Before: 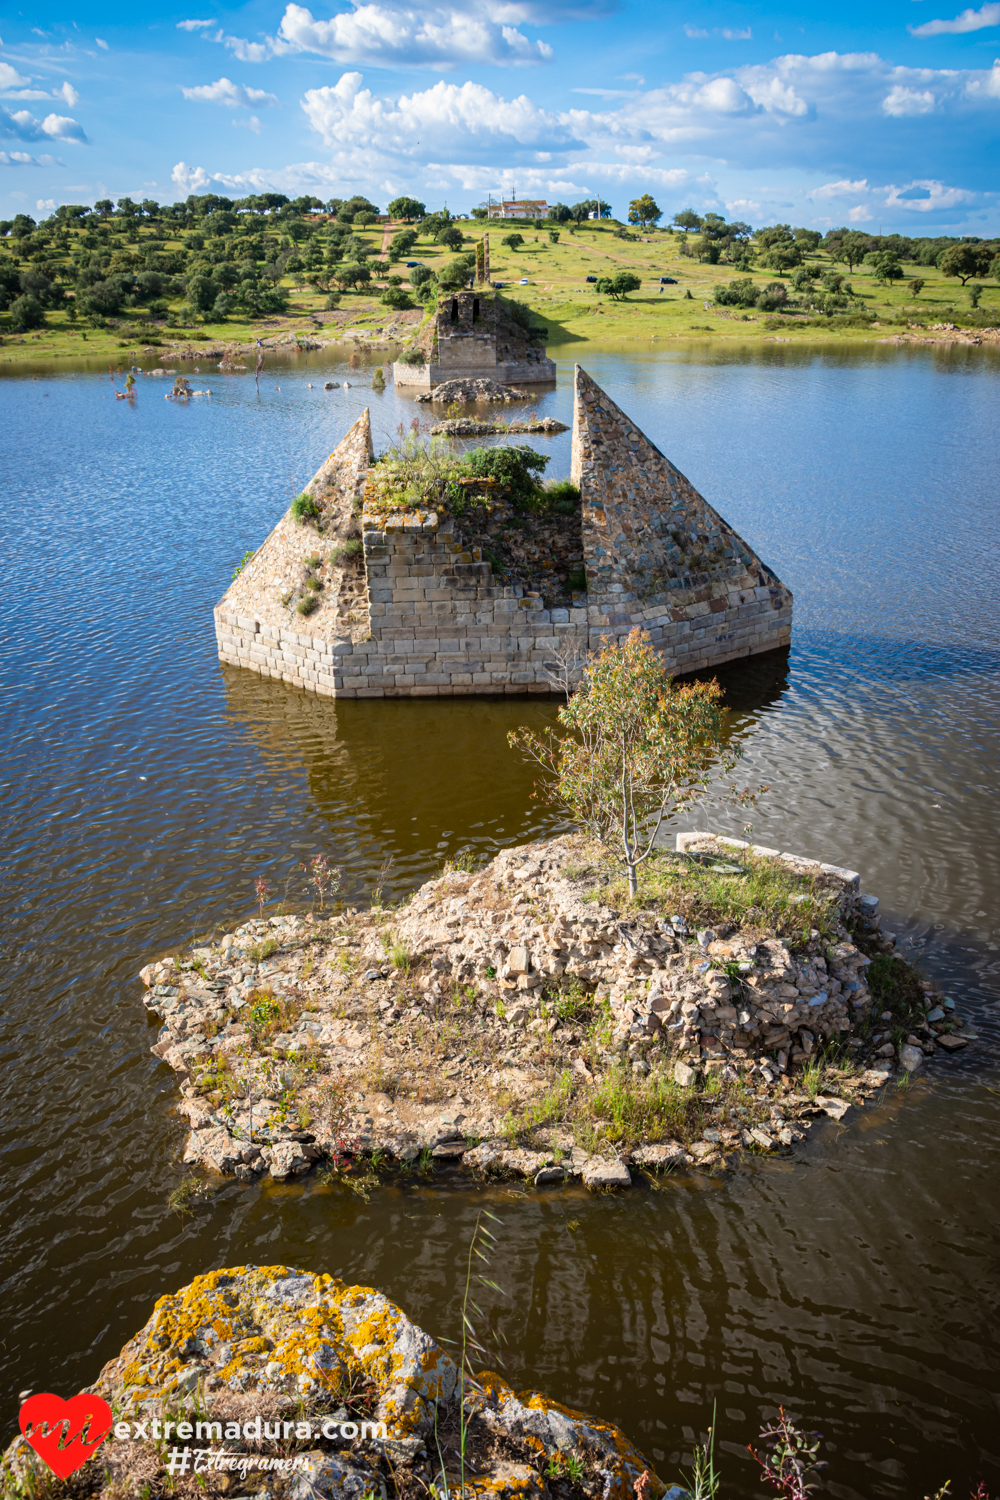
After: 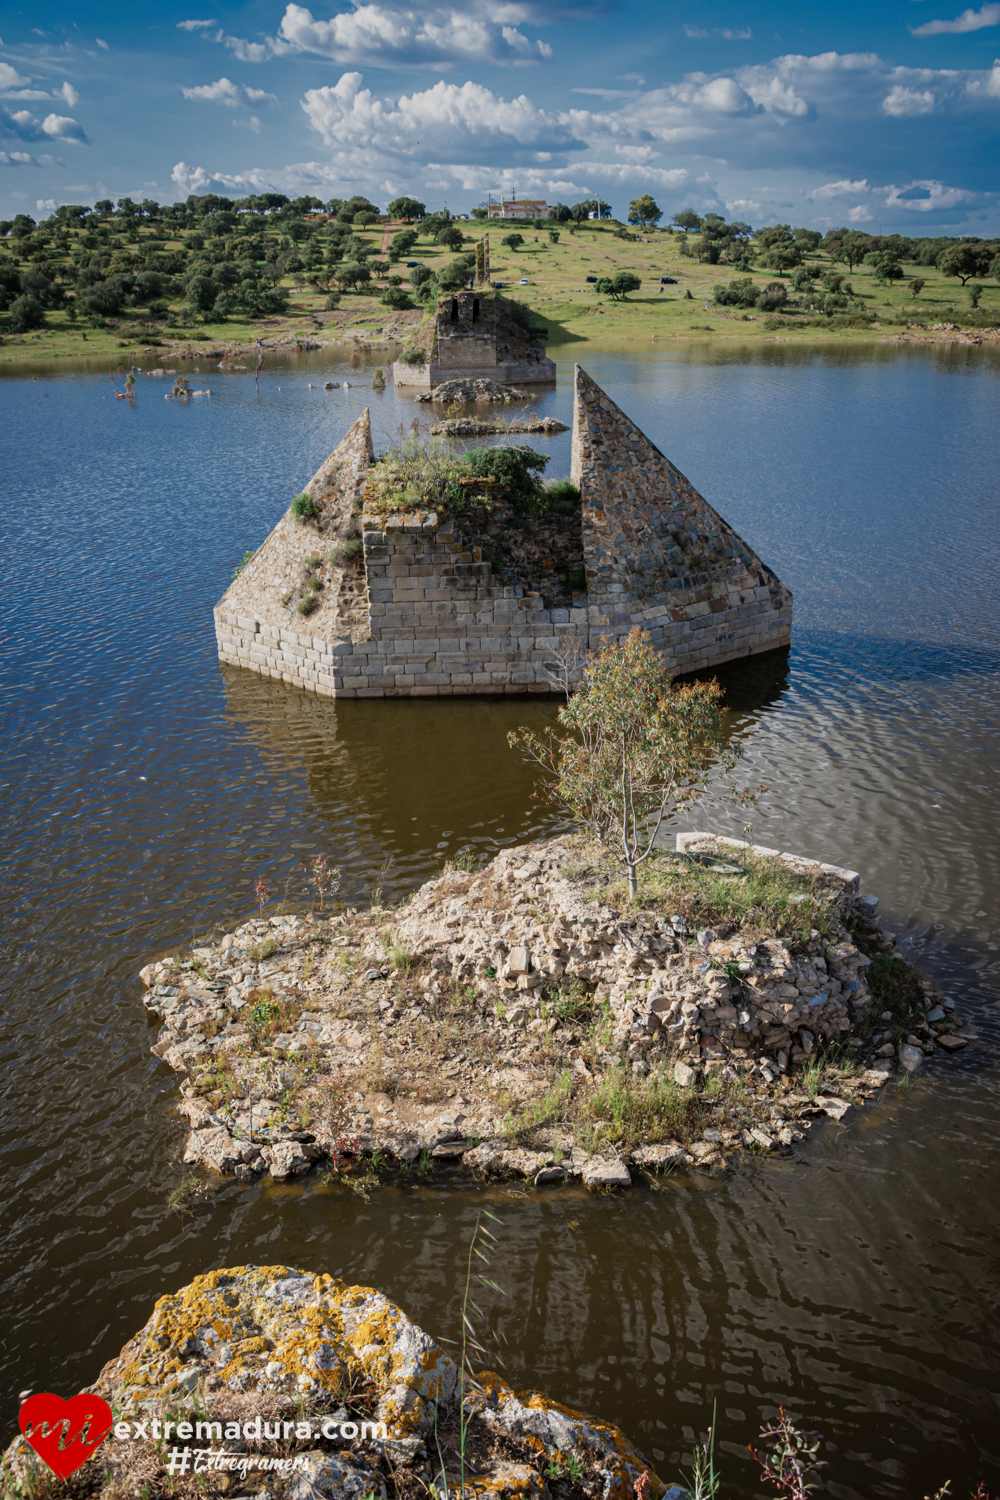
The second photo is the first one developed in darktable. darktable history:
color zones: curves: ch0 [(0, 0.5) (0.125, 0.4) (0.25, 0.5) (0.375, 0.4) (0.5, 0.4) (0.625, 0.35) (0.75, 0.35) (0.875, 0.5)]; ch1 [(0, 0.35) (0.125, 0.45) (0.25, 0.35) (0.375, 0.35) (0.5, 0.35) (0.625, 0.35) (0.75, 0.45) (0.875, 0.35)]; ch2 [(0, 0.6) (0.125, 0.5) (0.25, 0.5) (0.375, 0.6) (0.5, 0.6) (0.625, 0.5) (0.75, 0.5) (0.875, 0.5)]
graduated density: rotation -0.352°, offset 57.64
